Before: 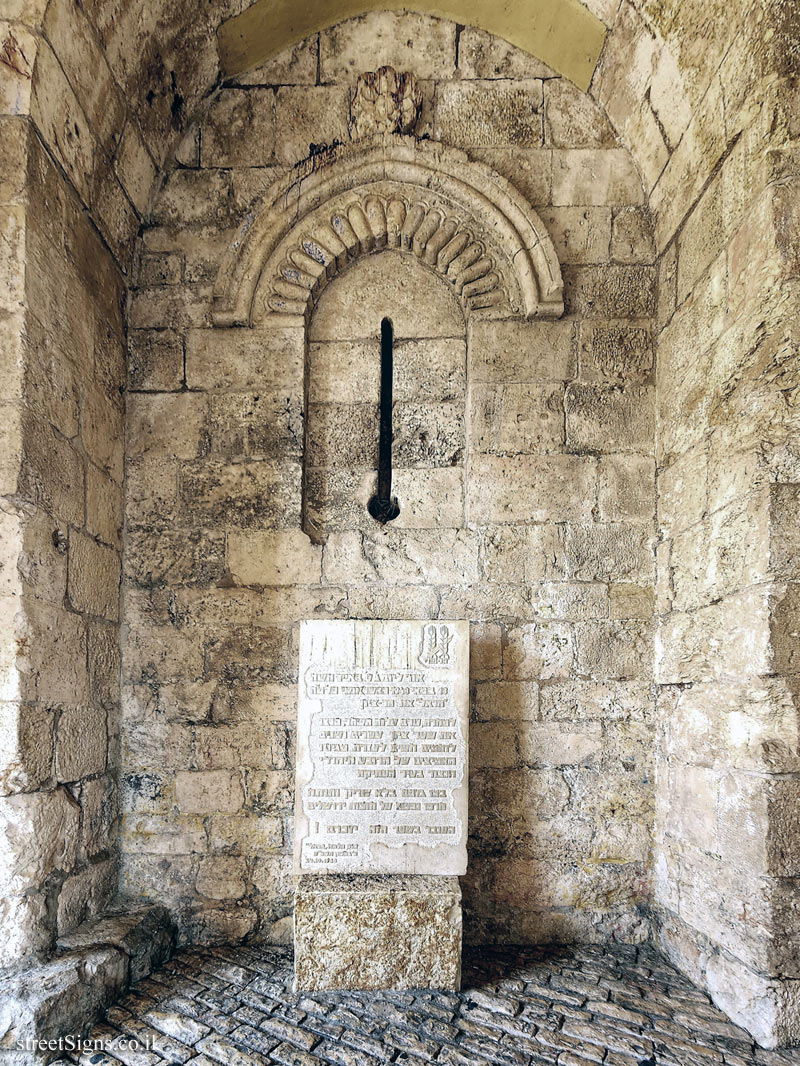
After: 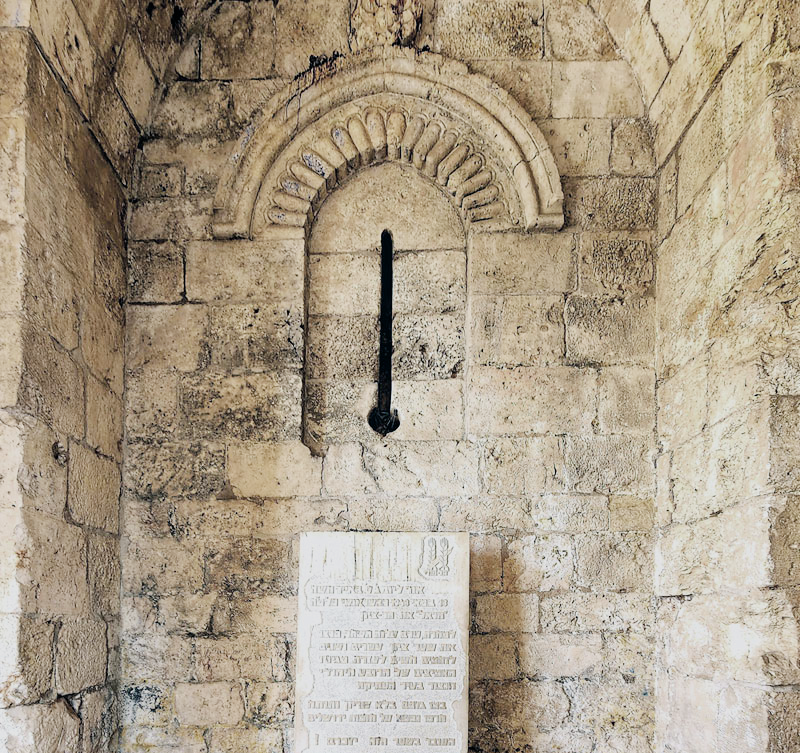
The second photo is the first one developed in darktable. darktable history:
crop and rotate: top 8.293%, bottom 20.996%
exposure: exposure 0.507 EV, compensate highlight preservation false
filmic rgb: black relative exposure -7.65 EV, white relative exposure 4.56 EV, hardness 3.61
